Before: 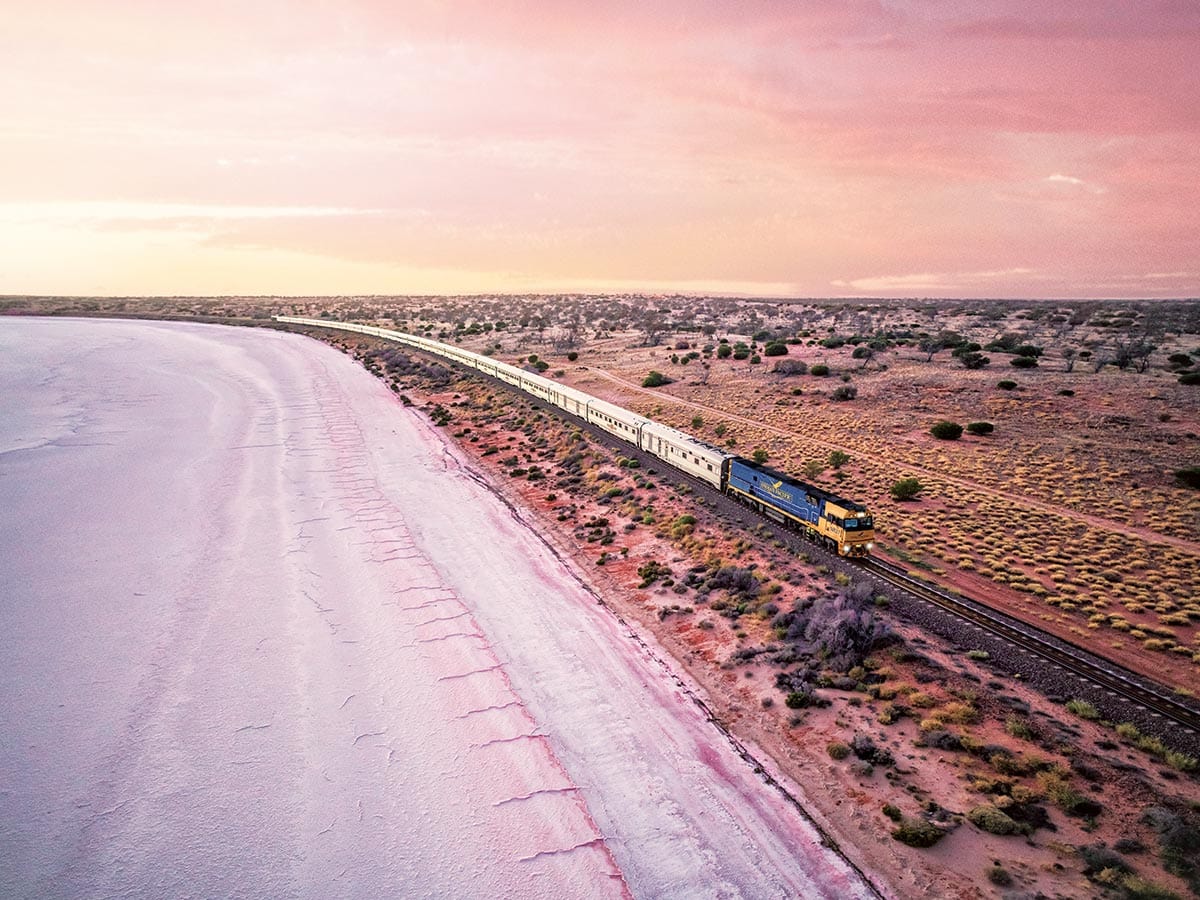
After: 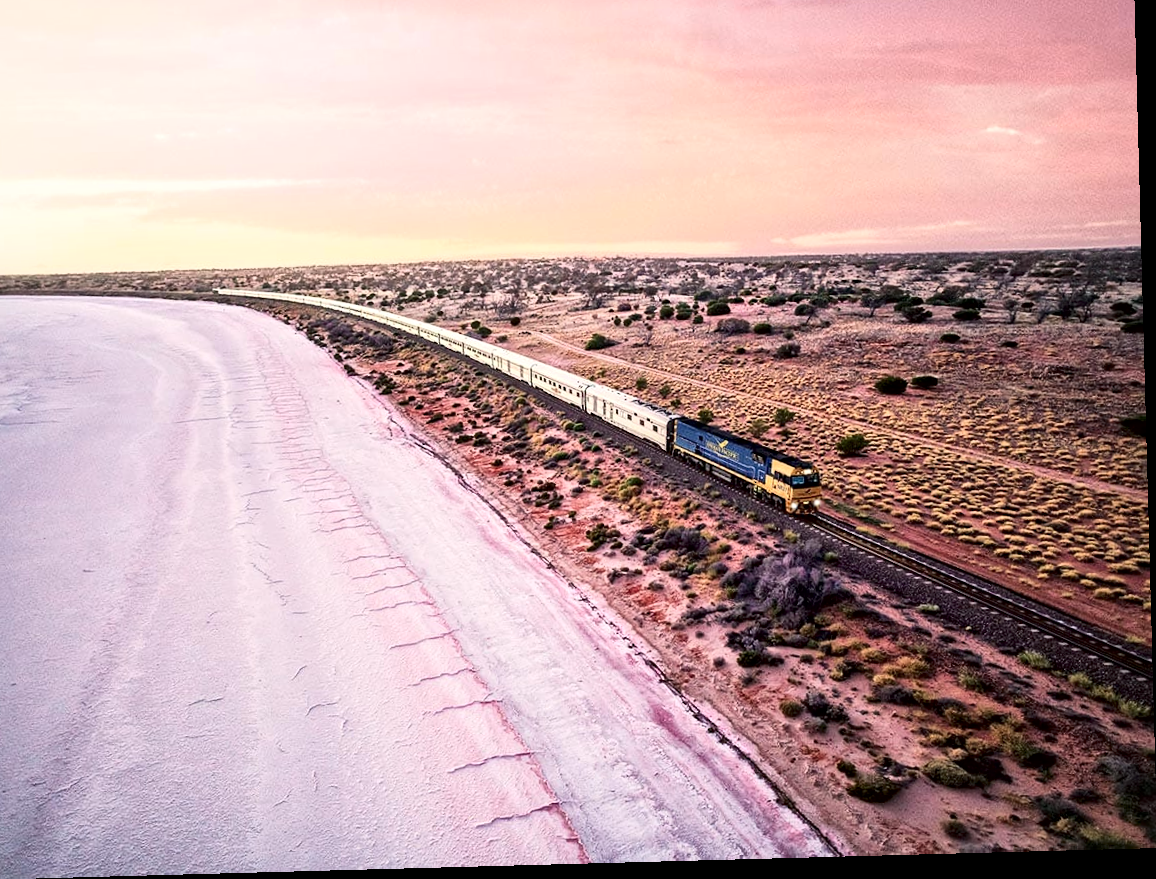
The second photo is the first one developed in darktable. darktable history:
crop and rotate: angle 1.56°, left 5.518%, top 5.678%
contrast brightness saturation: contrast 0.217
local contrast: mode bilateral grid, contrast 30, coarseness 25, midtone range 0.2
